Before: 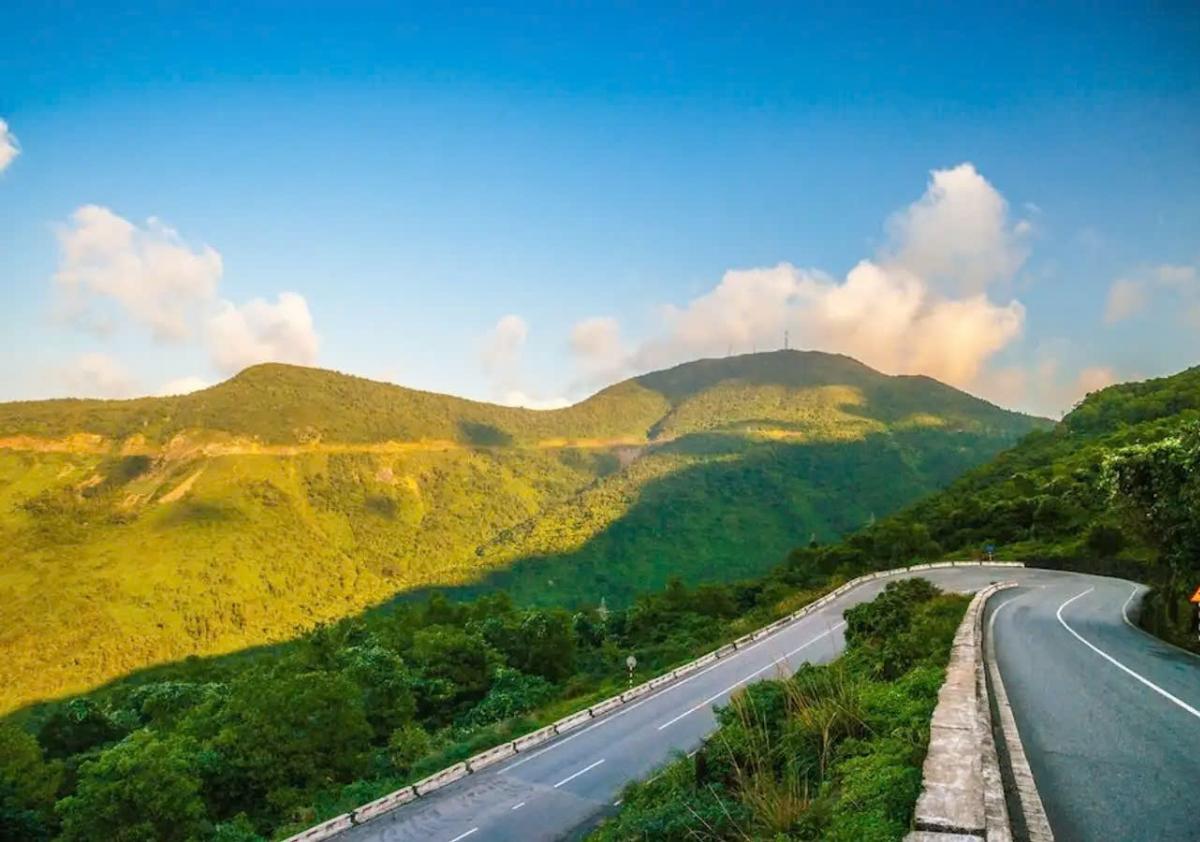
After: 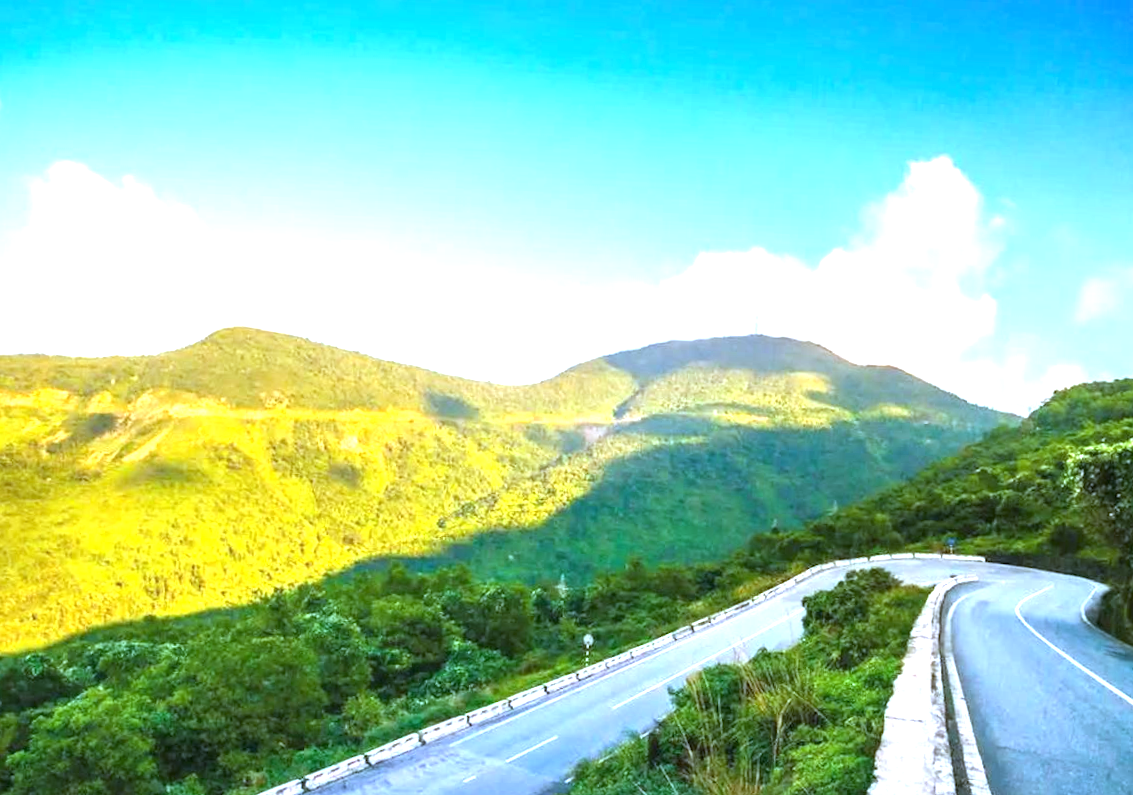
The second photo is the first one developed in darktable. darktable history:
exposure: black level correction 0, exposure 1.45 EV, compensate exposure bias true, compensate highlight preservation false
white balance: red 0.871, blue 1.249
crop and rotate: angle -2.38°
